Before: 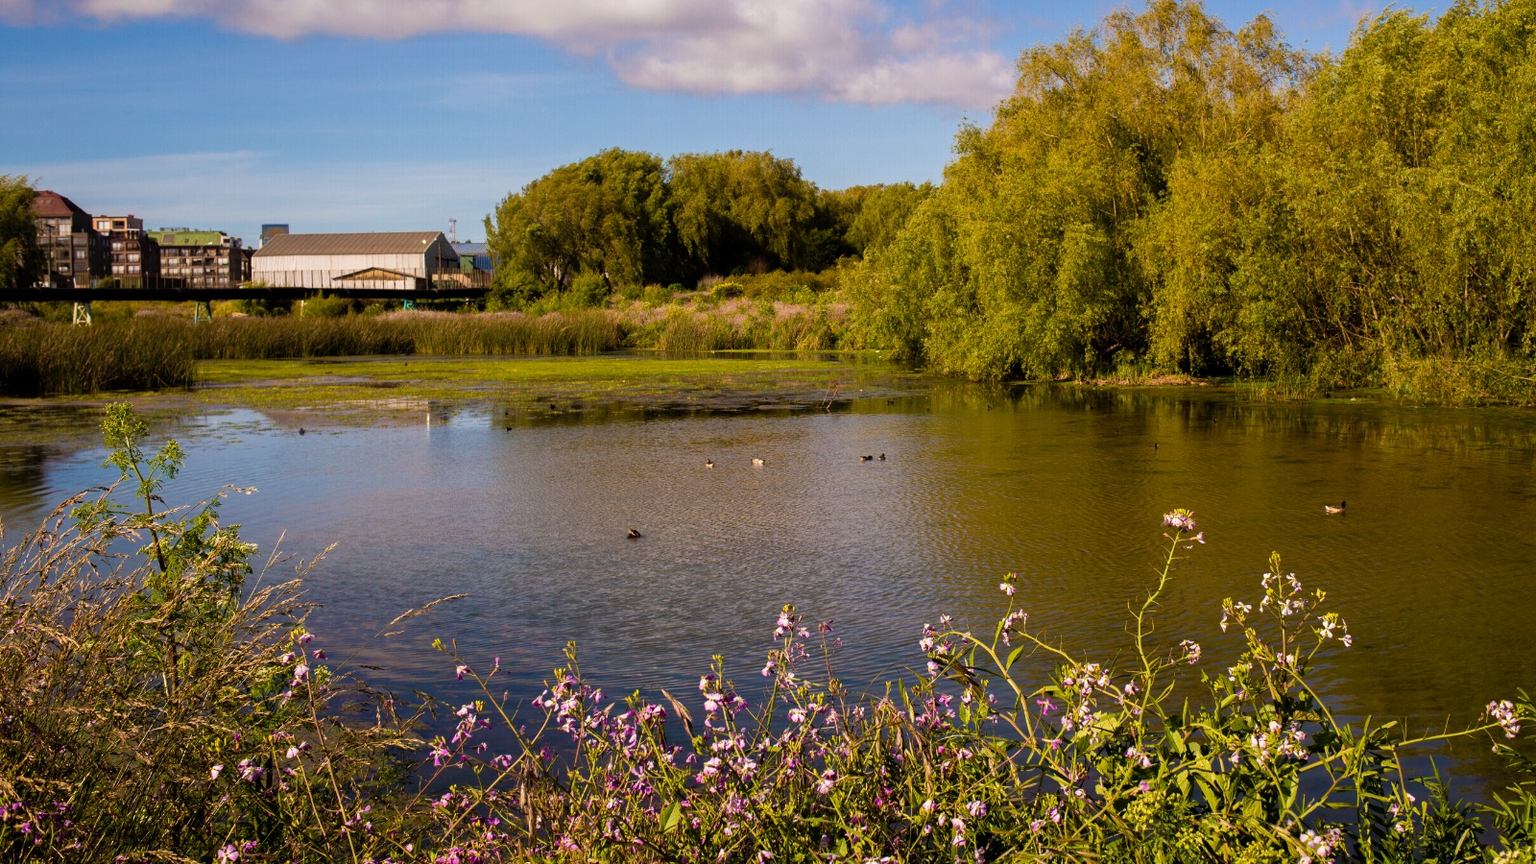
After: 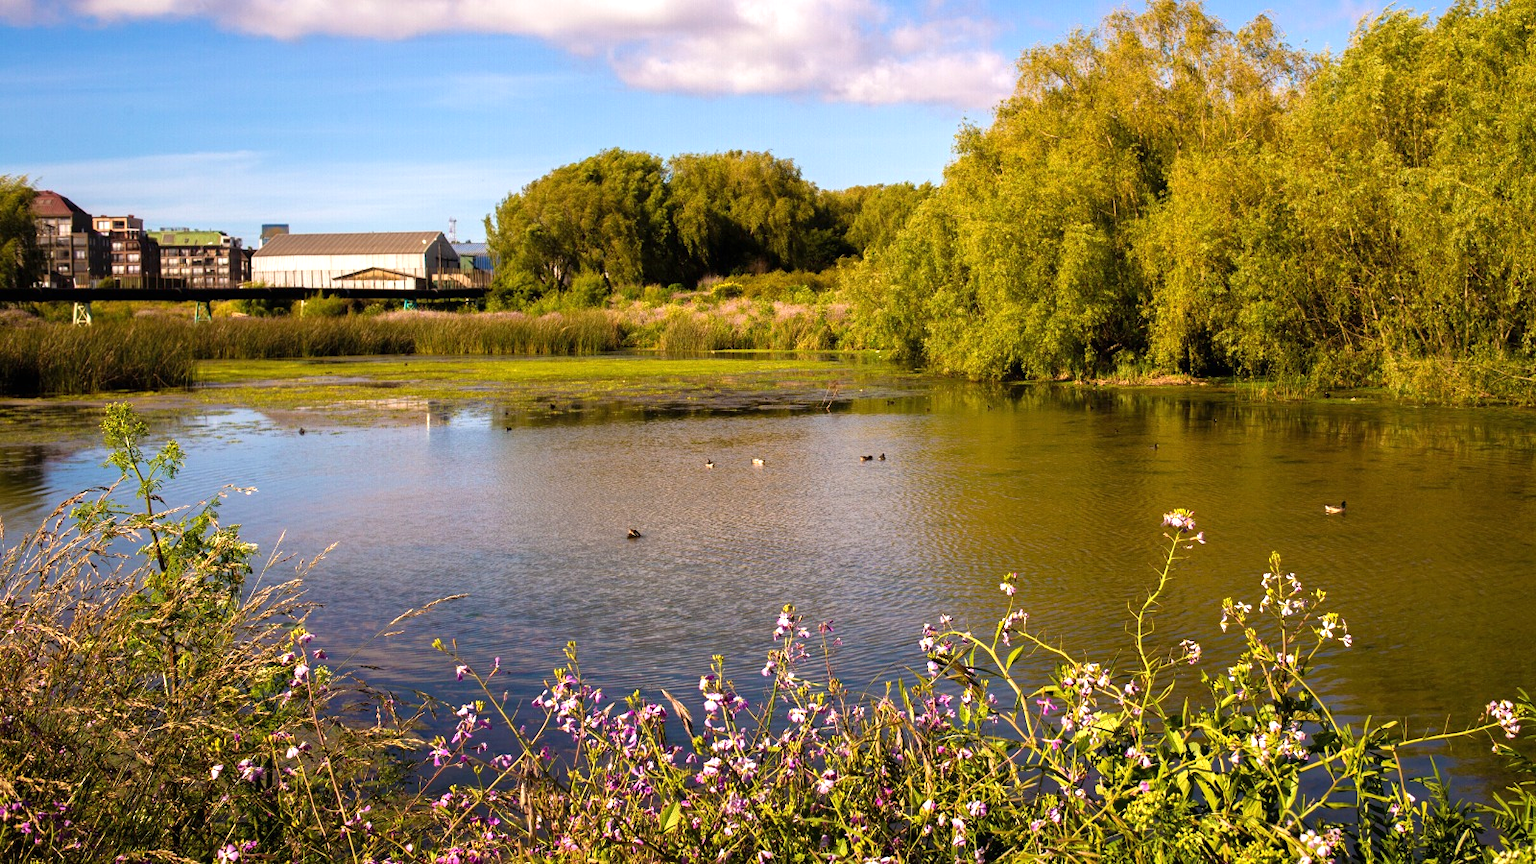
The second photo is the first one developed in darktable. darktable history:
exposure: black level correction 0, exposure 0.7 EV, compensate exposure bias true, compensate highlight preservation false
